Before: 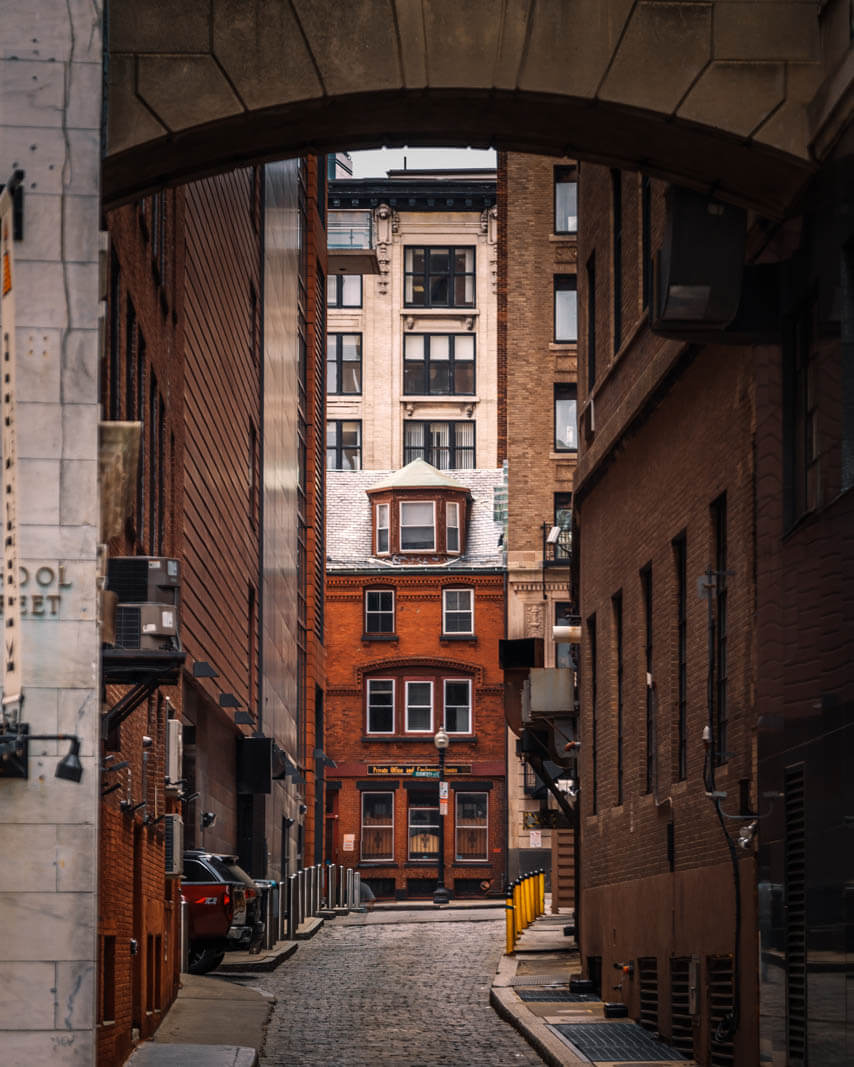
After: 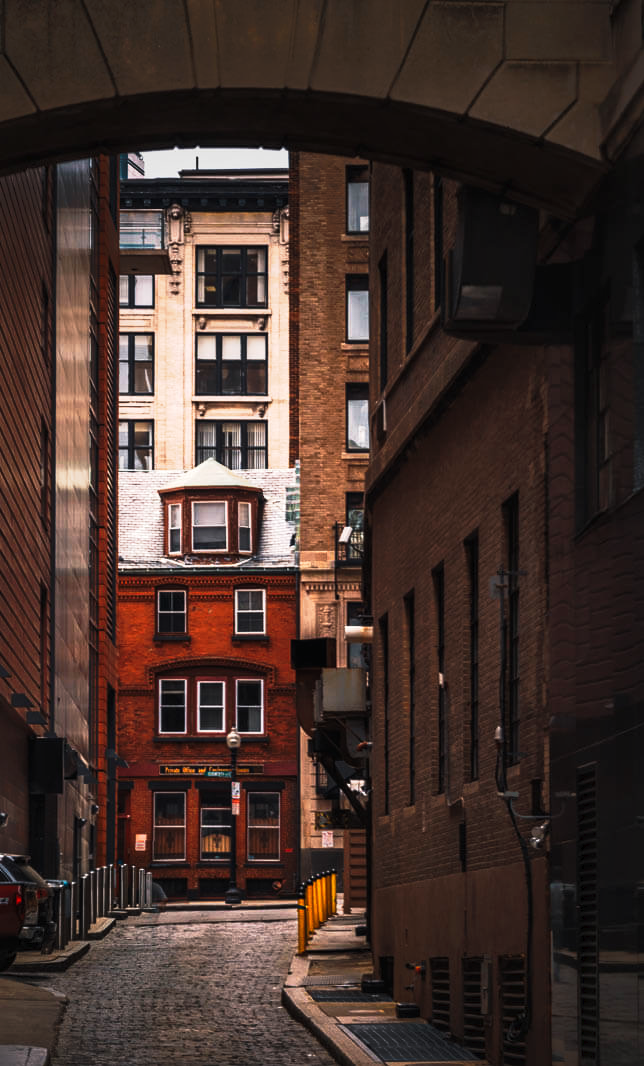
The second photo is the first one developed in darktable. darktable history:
crop and rotate: left 24.552%
shadows and highlights: shadows 61.33, white point adjustment 0.408, highlights -33.97, compress 83.83%
tone curve: curves: ch0 [(0, 0) (0.003, 0.007) (0.011, 0.01) (0.025, 0.016) (0.044, 0.025) (0.069, 0.036) (0.1, 0.052) (0.136, 0.073) (0.177, 0.103) (0.224, 0.135) (0.277, 0.177) (0.335, 0.233) (0.399, 0.303) (0.468, 0.376) (0.543, 0.469) (0.623, 0.581) (0.709, 0.723) (0.801, 0.863) (0.898, 0.938) (1, 1)], preserve colors none
exposure: exposure 0.026 EV, compensate exposure bias true, compensate highlight preservation false
